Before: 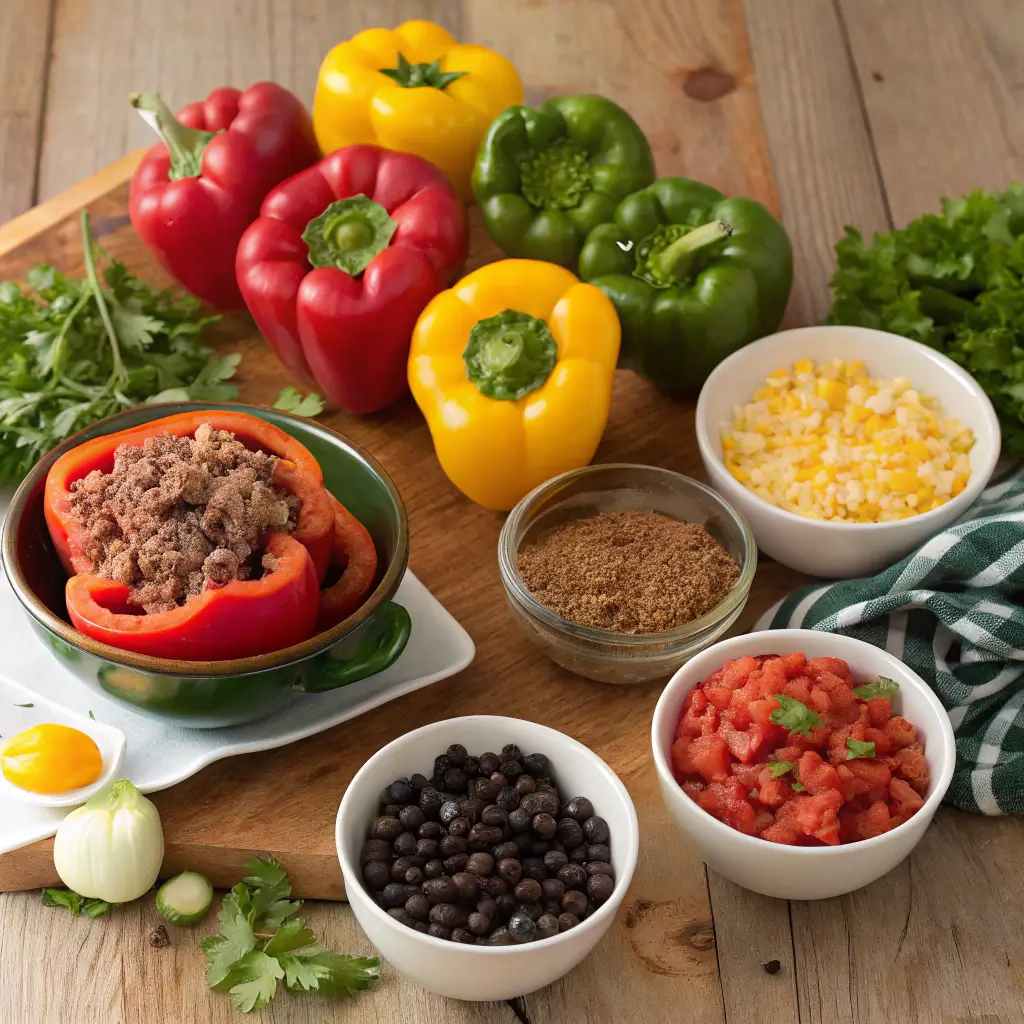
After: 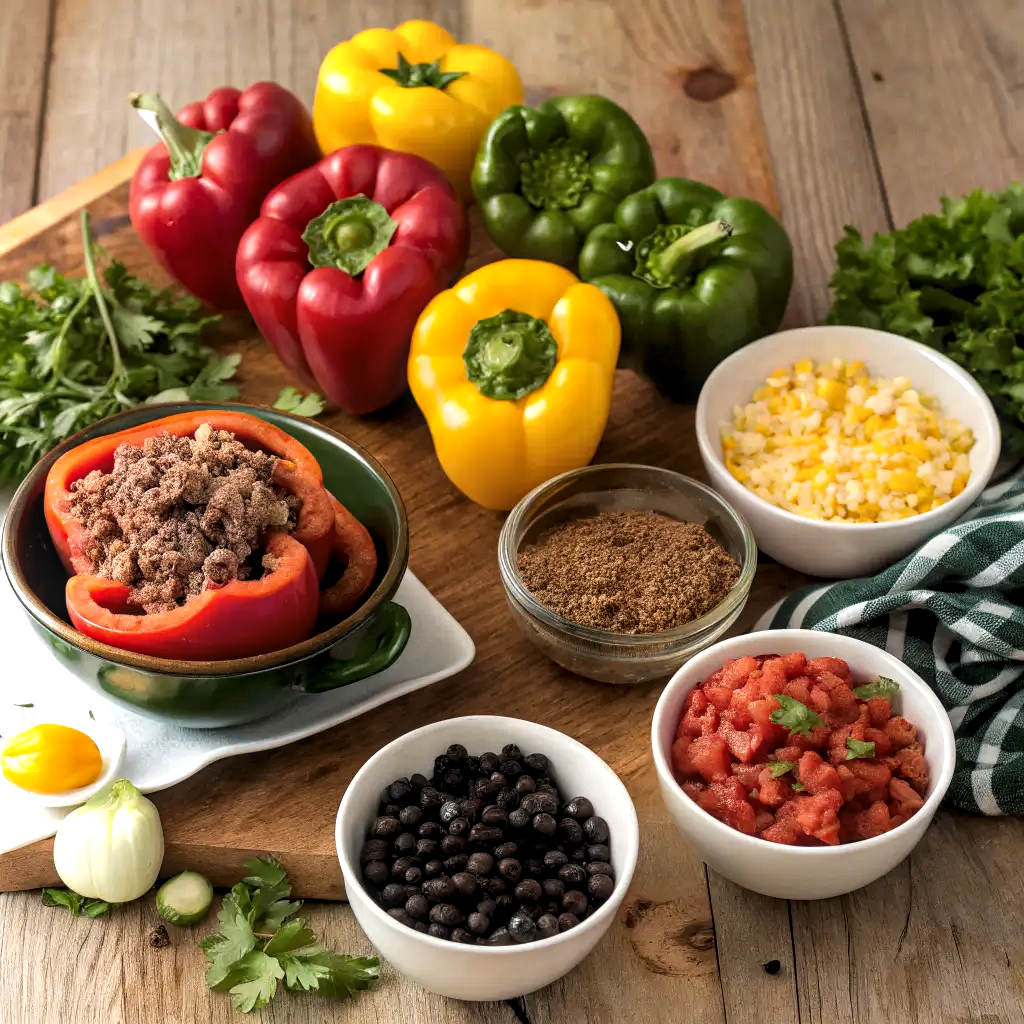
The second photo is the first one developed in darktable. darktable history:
local contrast: detail 130%
levels: levels [0.052, 0.496, 0.908]
